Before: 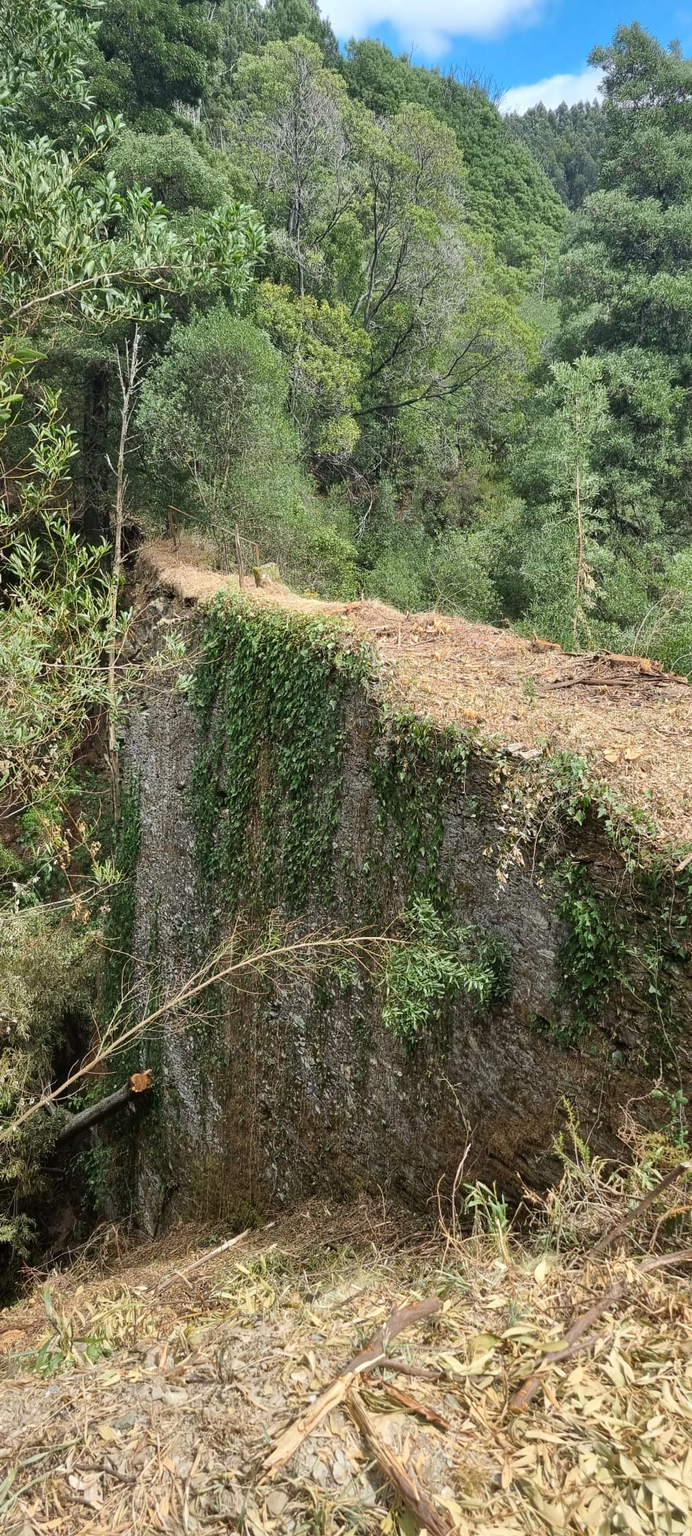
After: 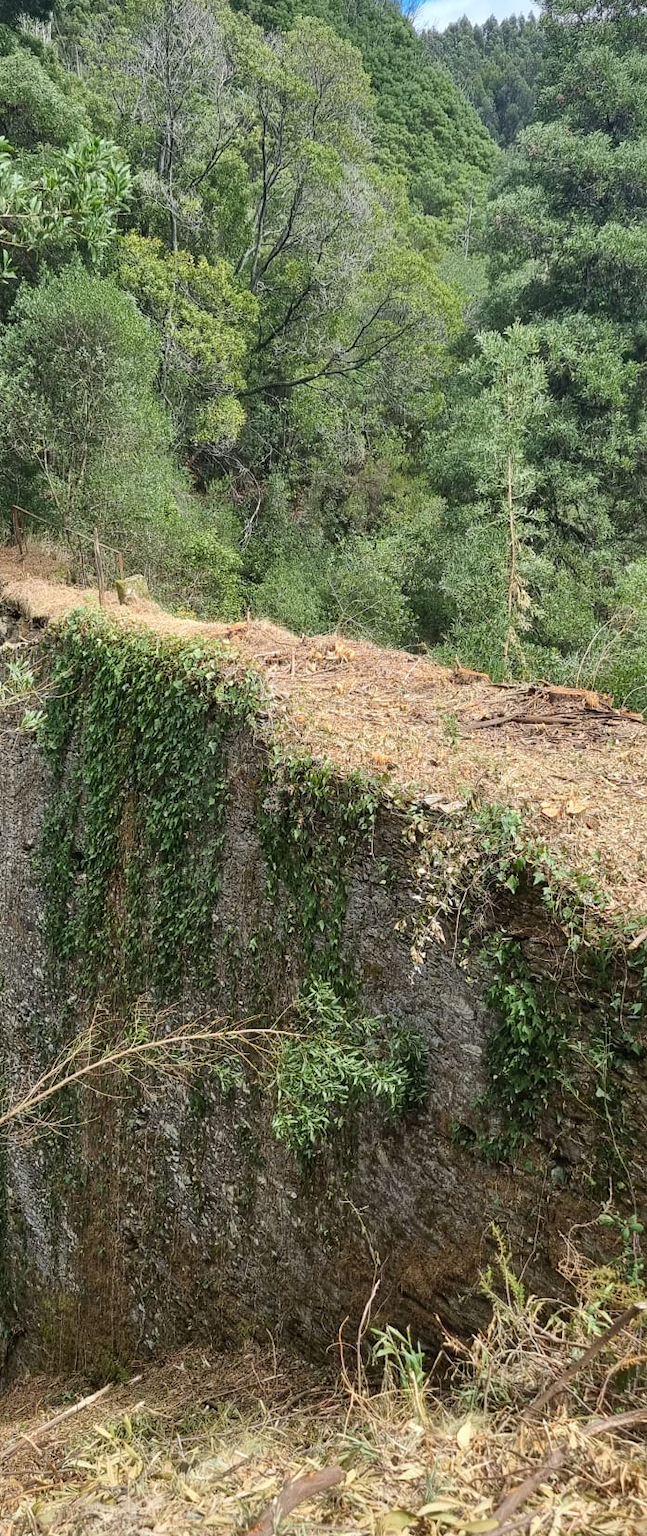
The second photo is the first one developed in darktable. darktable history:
crop: left 22.886%, top 5.825%, bottom 11.772%
